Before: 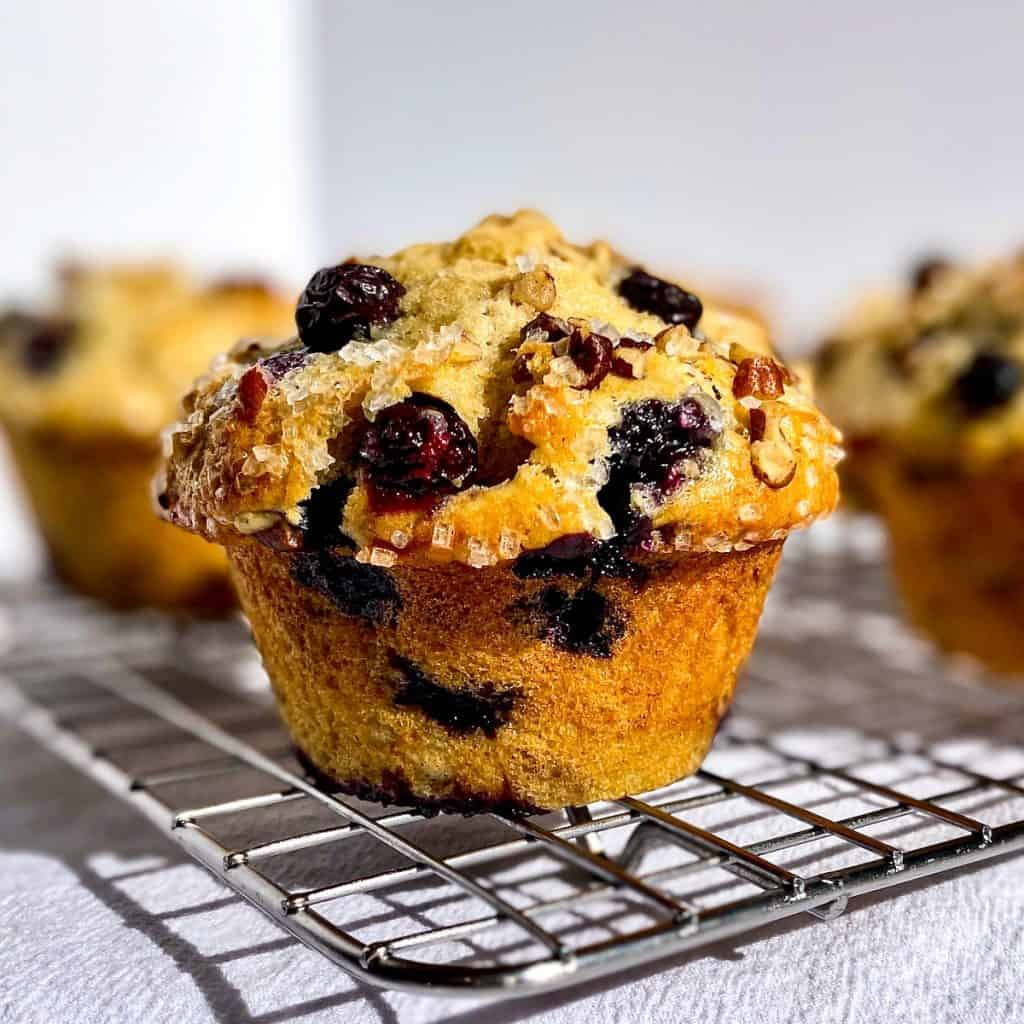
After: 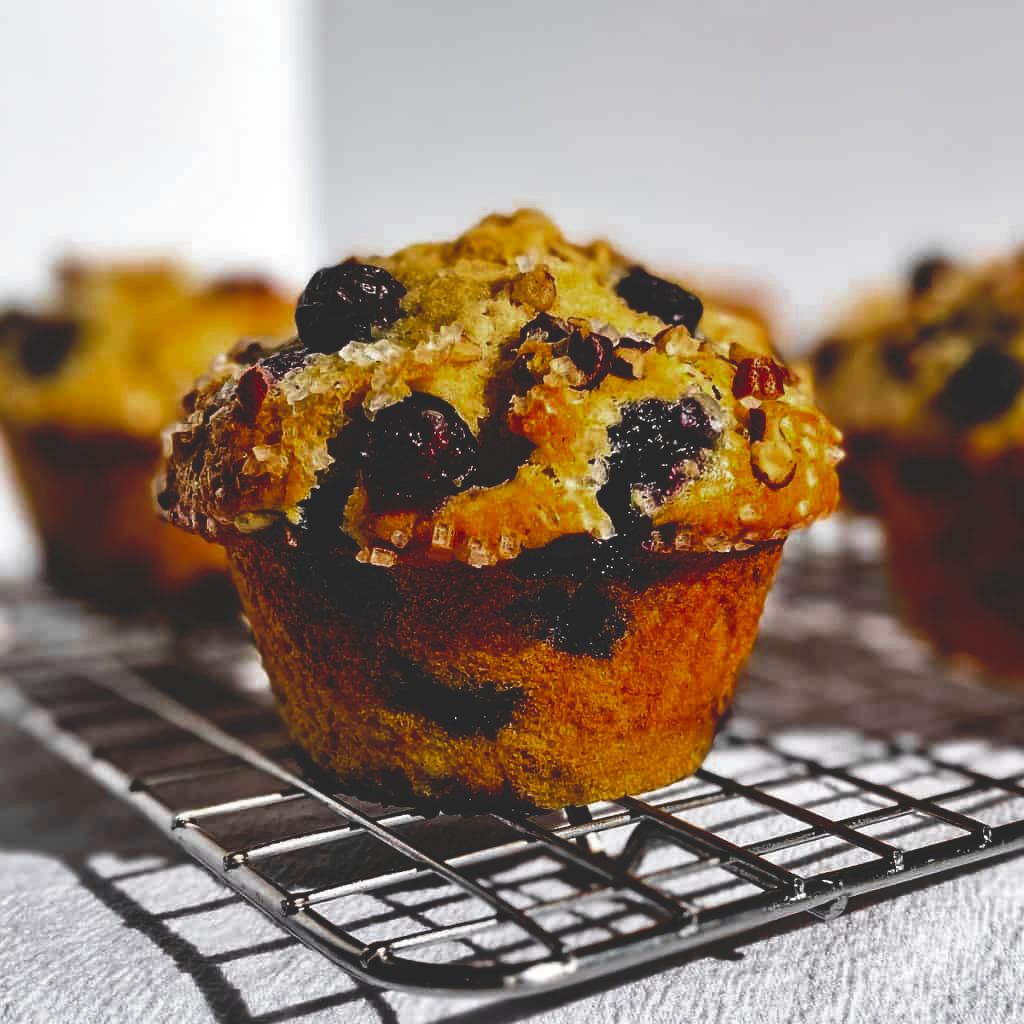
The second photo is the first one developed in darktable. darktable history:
base curve: curves: ch0 [(0, 0.02) (0.083, 0.036) (1, 1)], preserve colors none
color zones: curves: ch0 [(0.004, 0.388) (0.125, 0.392) (0.25, 0.404) (0.375, 0.5) (0.5, 0.5) (0.625, 0.5) (0.75, 0.5) (0.875, 0.5)]; ch1 [(0, 0.5) (0.125, 0.5) (0.25, 0.5) (0.375, 0.124) (0.524, 0.124) (0.645, 0.128) (0.789, 0.132) (0.914, 0.096) (0.998, 0.068)]
